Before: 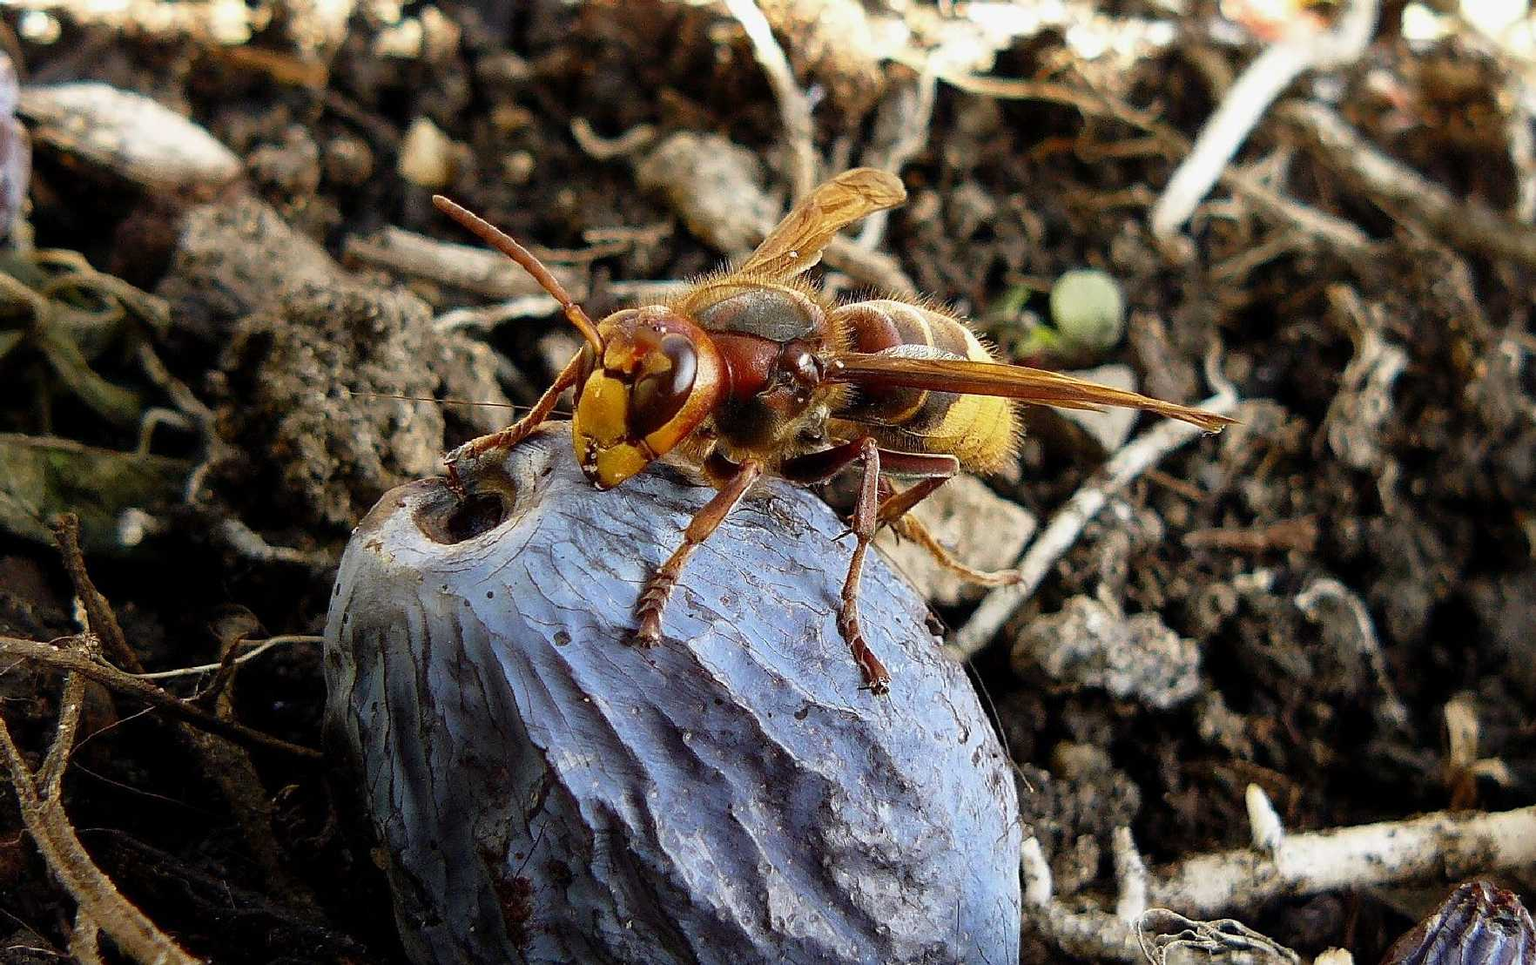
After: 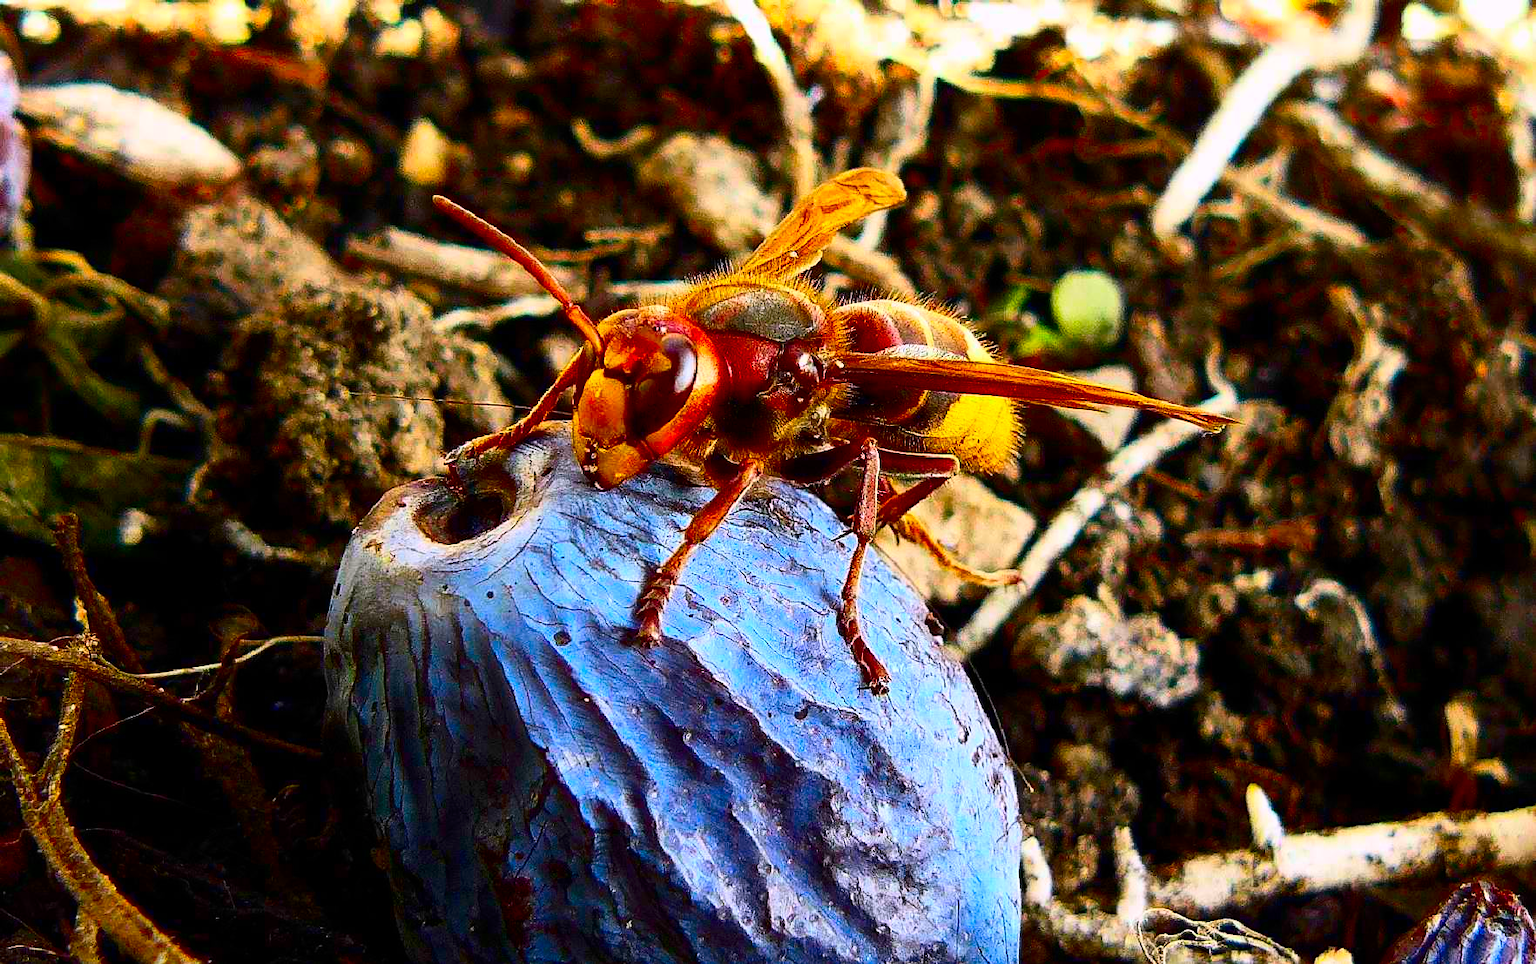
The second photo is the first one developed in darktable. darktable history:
contrast brightness saturation: contrast 0.293
color correction: highlights a* 1.65, highlights b* -1.69, saturation 2.44
shadows and highlights: shadows 2.57, highlights -16.62, soften with gaussian
